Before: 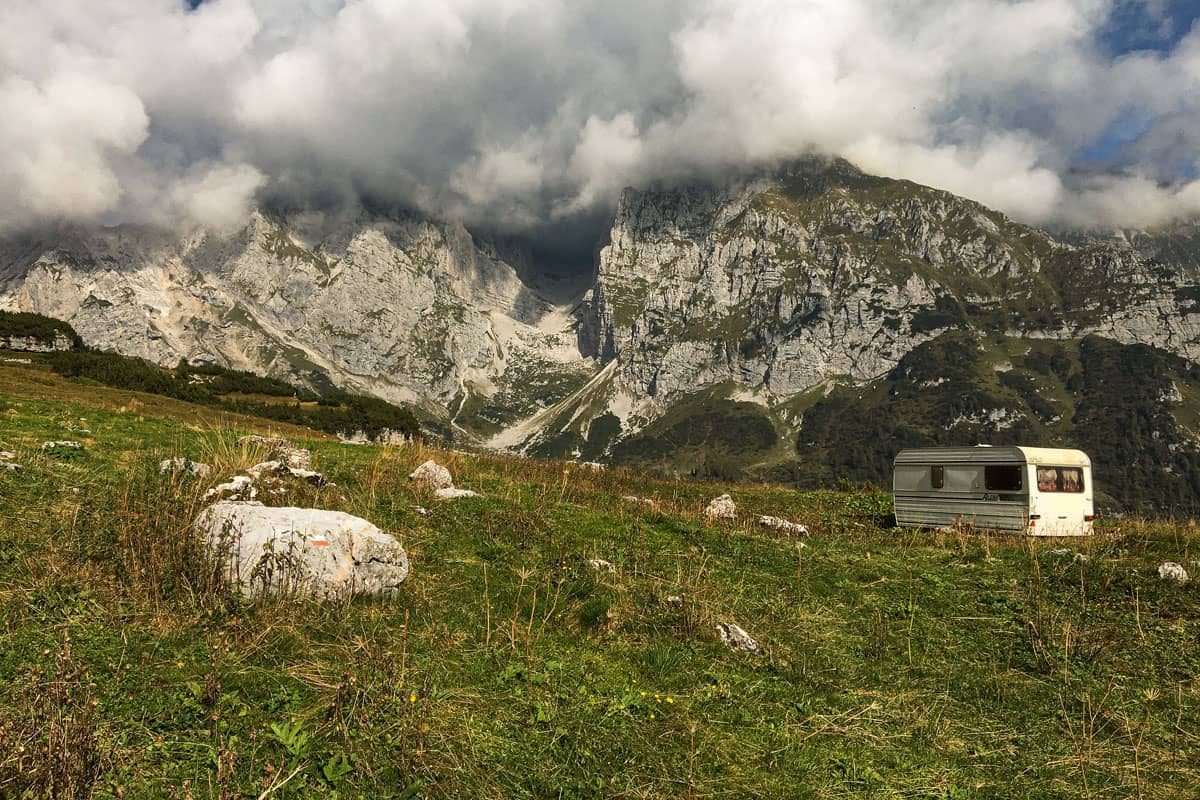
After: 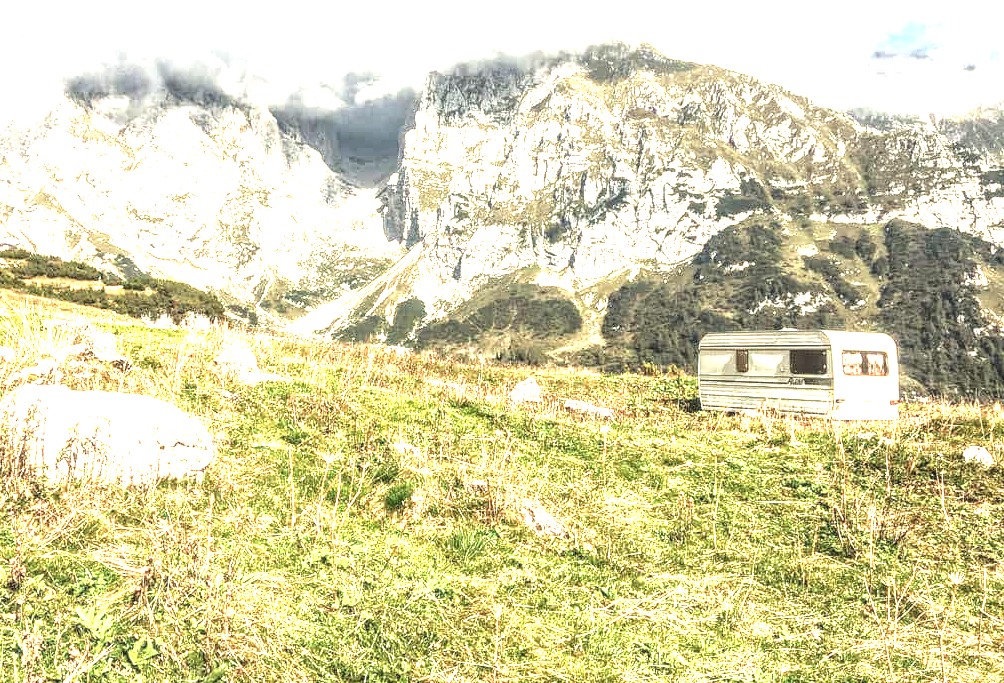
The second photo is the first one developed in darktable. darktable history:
crop: left 16.325%, top 14.62%
exposure: black level correction 0, exposure 1.678 EV, compensate highlight preservation false
local contrast: highlights 4%, shadows 3%, detail 134%
tone equalizer: -8 EV -0.748 EV, -7 EV -0.715 EV, -6 EV -0.583 EV, -5 EV -0.405 EV, -3 EV 0.369 EV, -2 EV 0.6 EV, -1 EV 0.678 EV, +0 EV 0.756 EV
color zones: curves: ch0 [(0.018, 0.548) (0.224, 0.64) (0.425, 0.447) (0.675, 0.575) (0.732, 0.579)]; ch1 [(0.066, 0.487) (0.25, 0.5) (0.404, 0.43) (0.75, 0.421) (0.956, 0.421)]; ch2 [(0.044, 0.561) (0.215, 0.465) (0.399, 0.544) (0.465, 0.548) (0.614, 0.447) (0.724, 0.43) (0.882, 0.623) (0.956, 0.632)]
